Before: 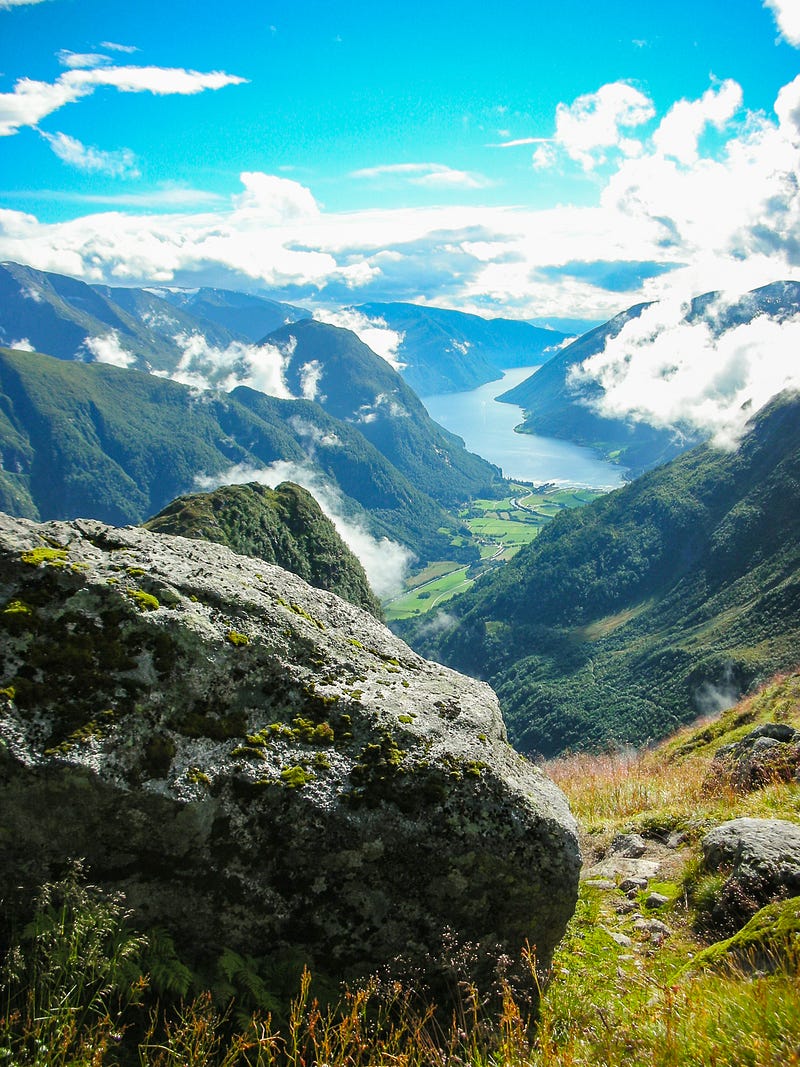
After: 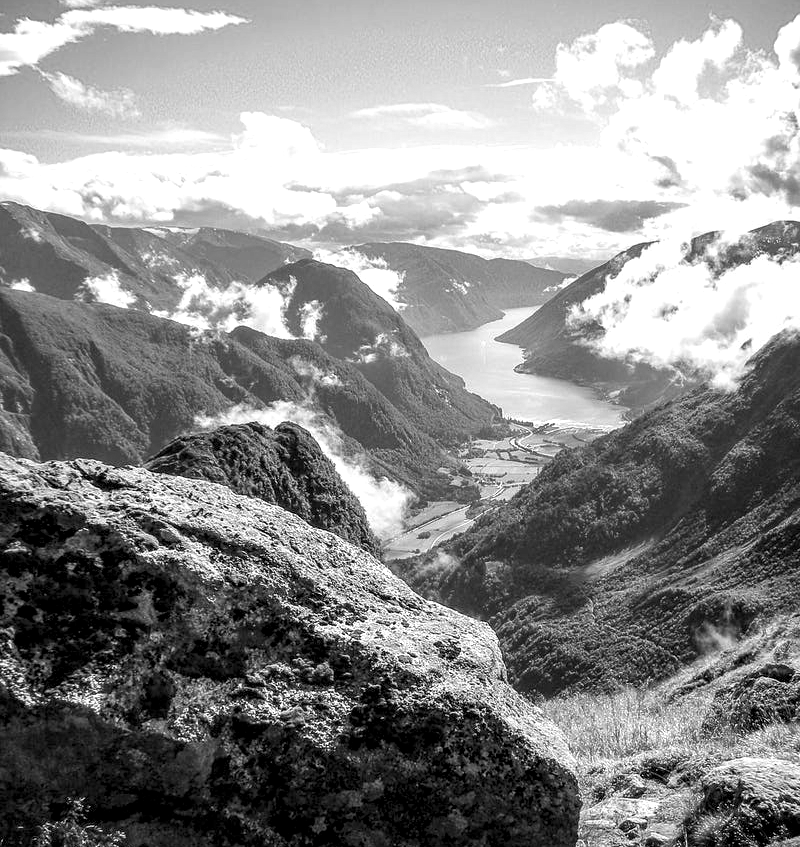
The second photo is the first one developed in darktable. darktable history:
crop and rotate: top 5.667%, bottom 14.937%
local contrast: highlights 60%, shadows 60%, detail 160%
white balance: red 0.986, blue 1.01
monochrome: on, module defaults
